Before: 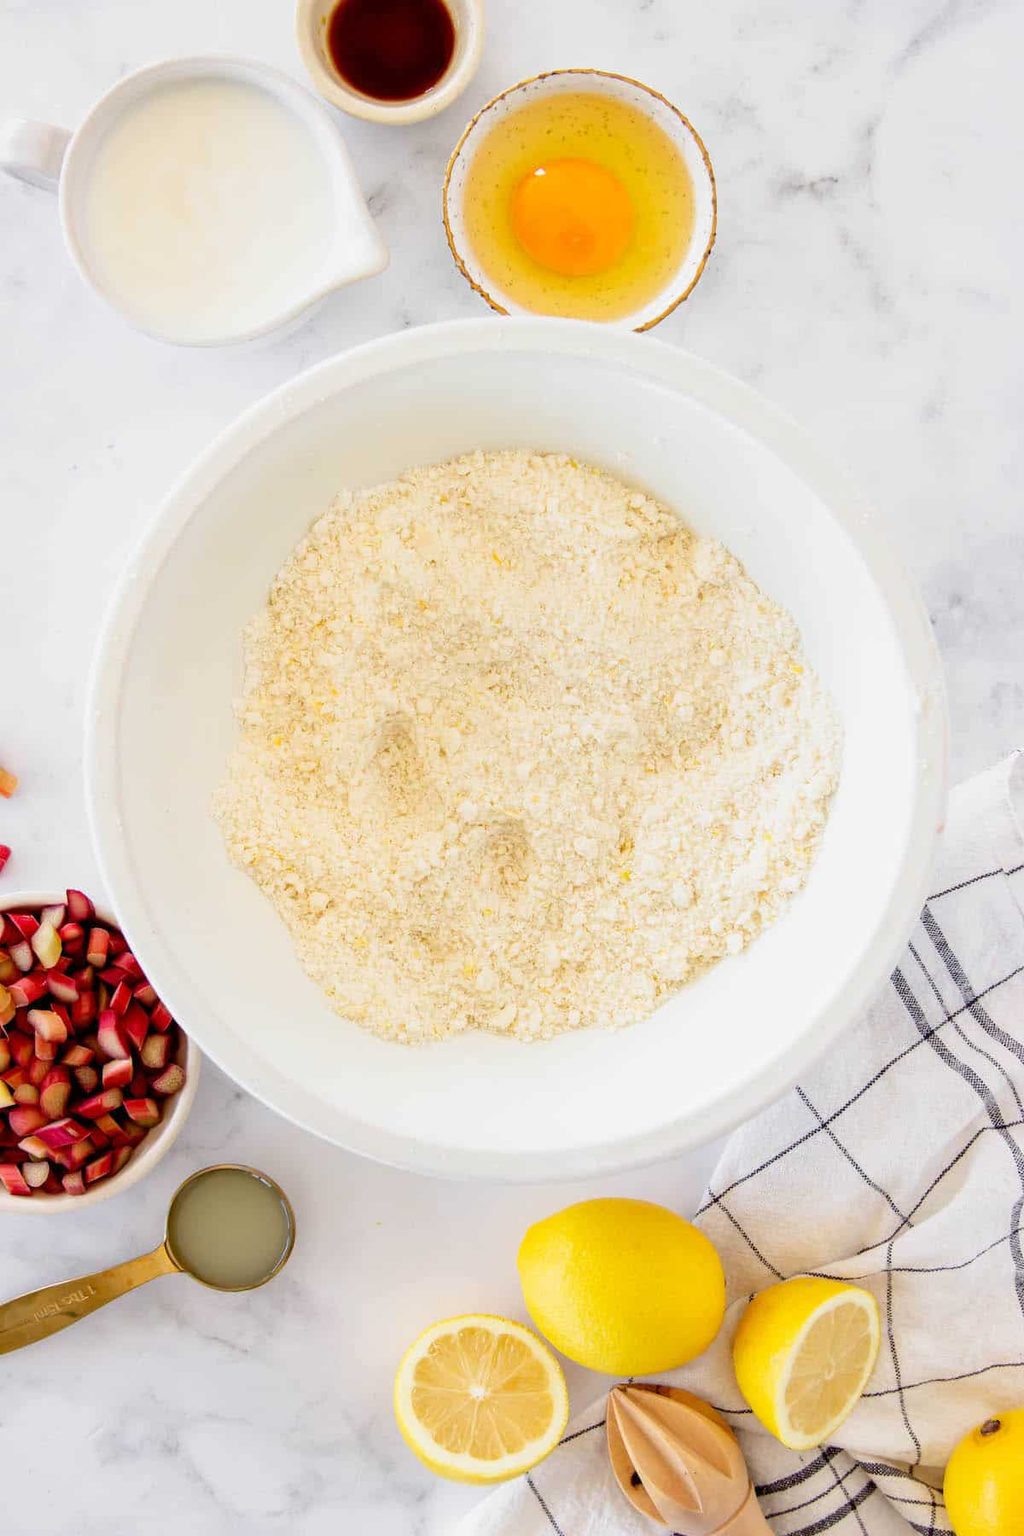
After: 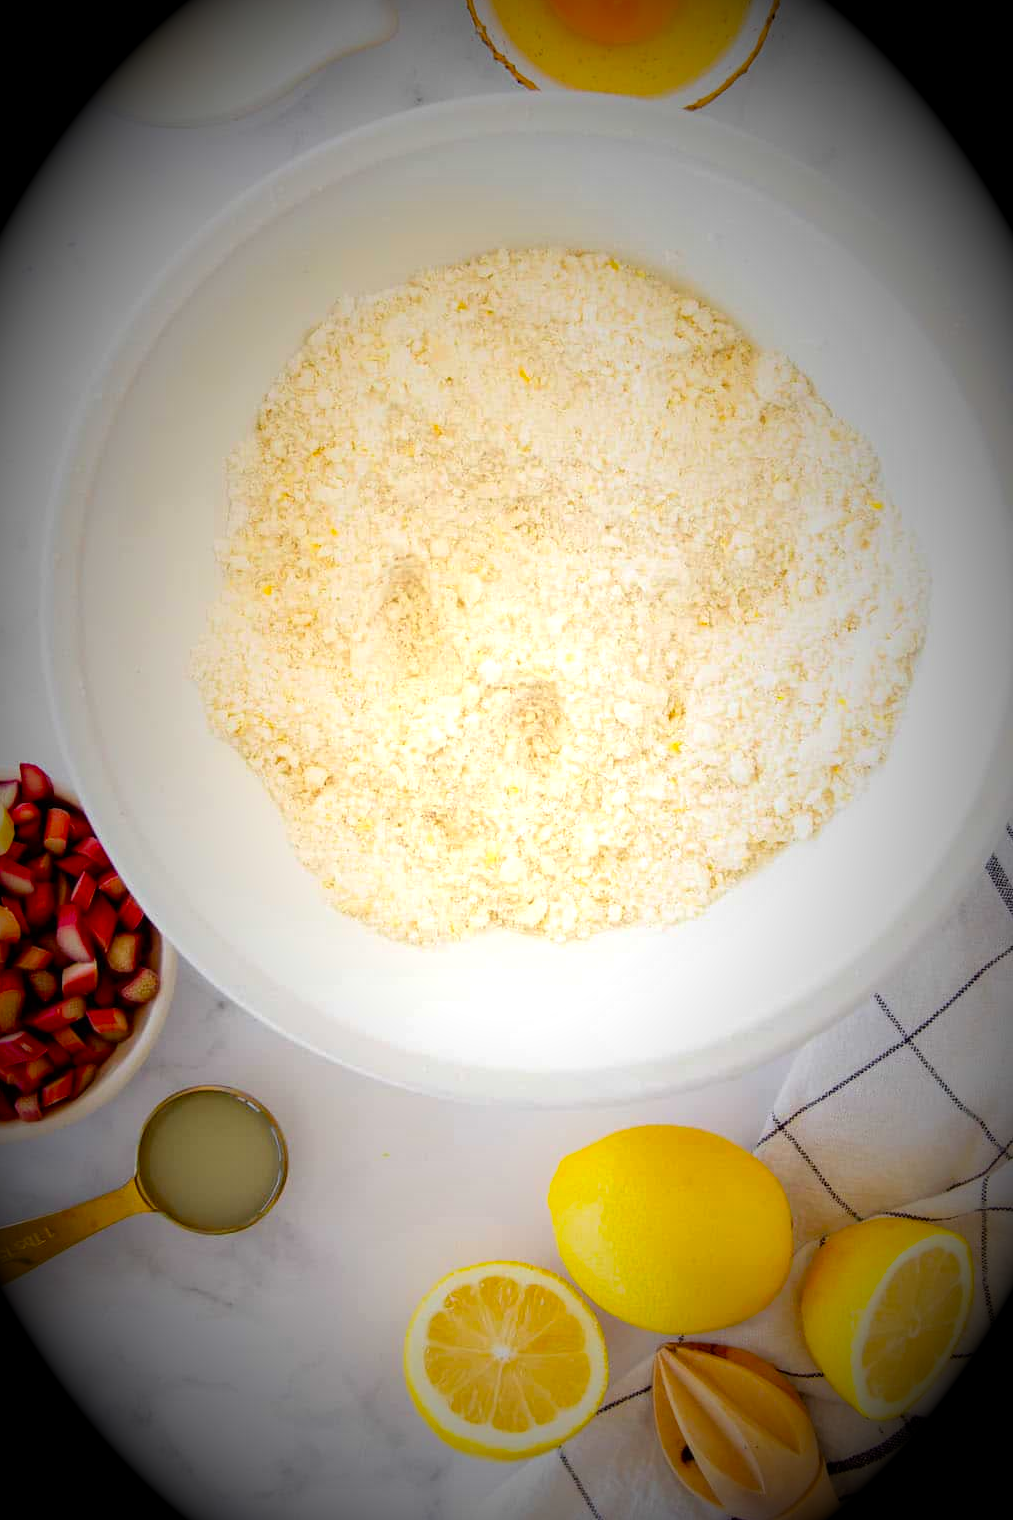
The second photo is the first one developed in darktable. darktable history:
exposure: black level correction 0, exposure 0.5 EV, compensate highlight preservation false
crop and rotate: left 4.842%, top 15.51%, right 10.668%
vignetting: fall-off start 15.9%, fall-off radius 100%, brightness -1, saturation 0.5, width/height ratio 0.719
